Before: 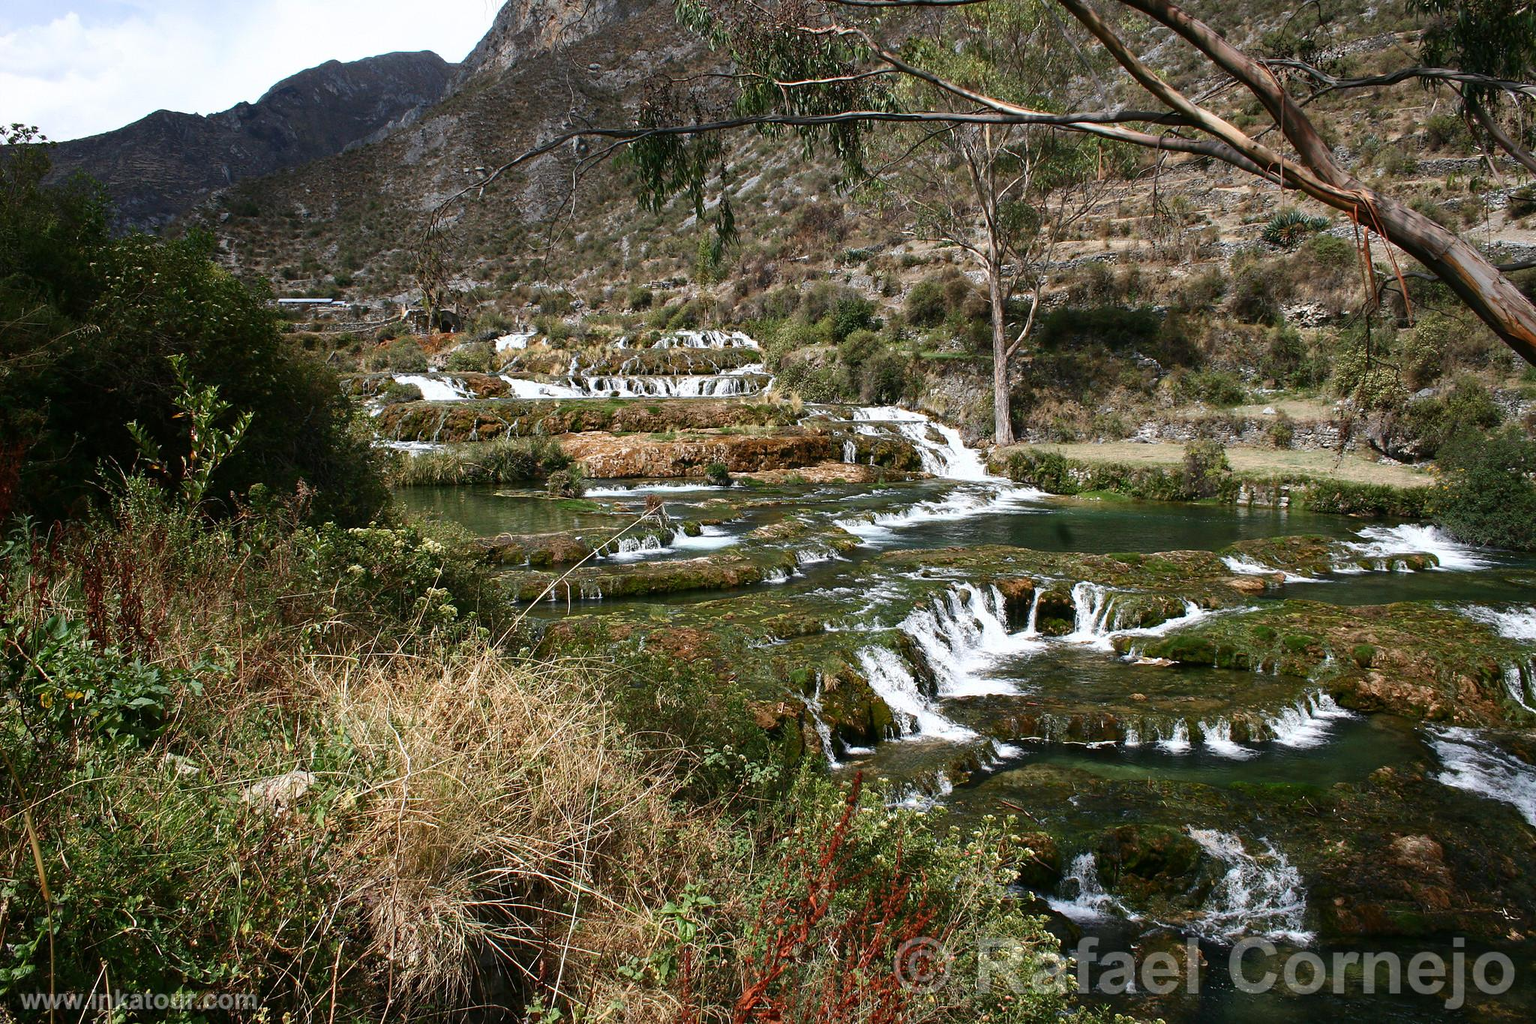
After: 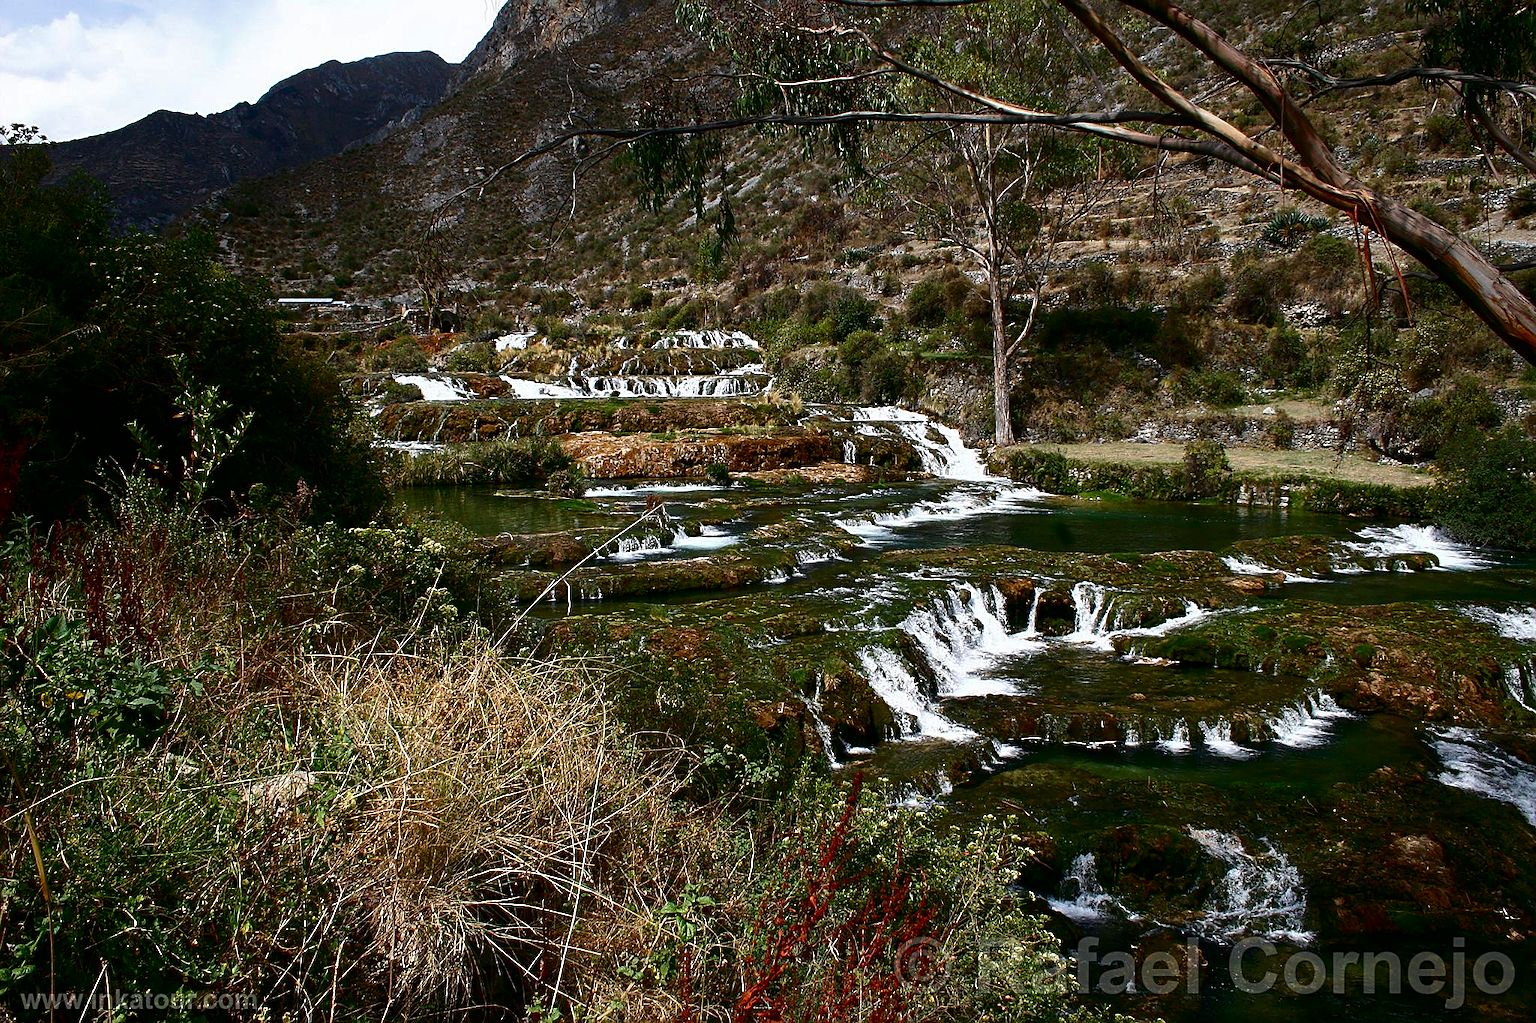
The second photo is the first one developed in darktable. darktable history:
contrast brightness saturation: brightness -0.25, saturation 0.2
sharpen: on, module defaults
